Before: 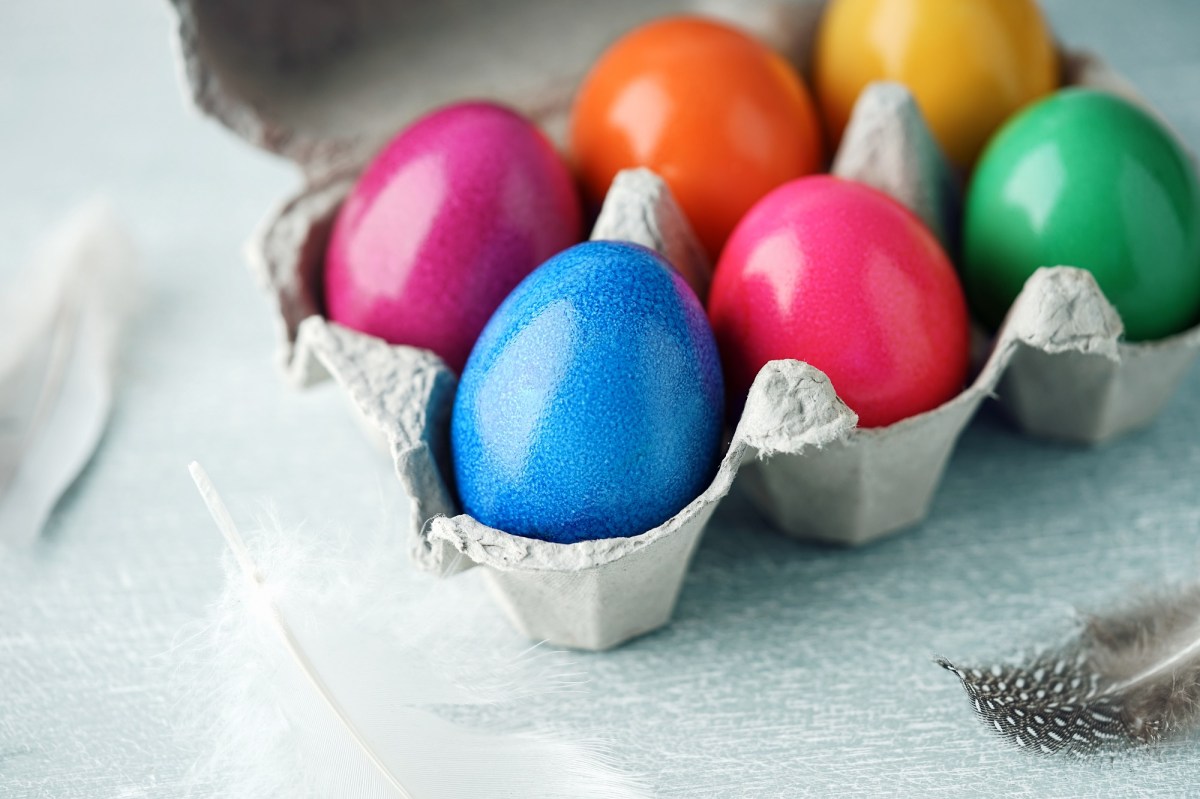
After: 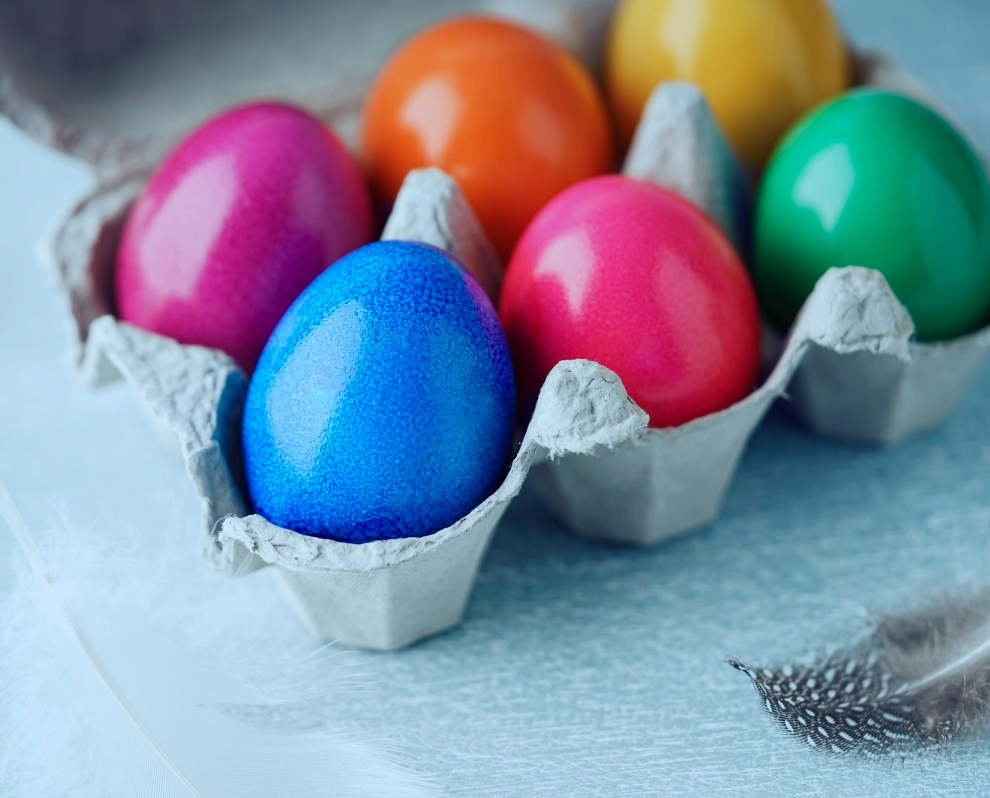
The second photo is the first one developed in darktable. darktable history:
color balance rgb: shadows lift › luminance -21.433%, shadows lift › chroma 6.528%, shadows lift › hue 268.14°, power › hue 307.67°, perceptual saturation grading › global saturation 3.313%, global vibrance -7.816%, contrast -13.594%, saturation formula JzAzBz (2021)
crop: left 17.453%, bottom 0.018%
color calibration: gray › normalize channels true, illuminant Planckian (black body), x 0.378, y 0.374, temperature 4072.03 K, gamut compression 0.005
